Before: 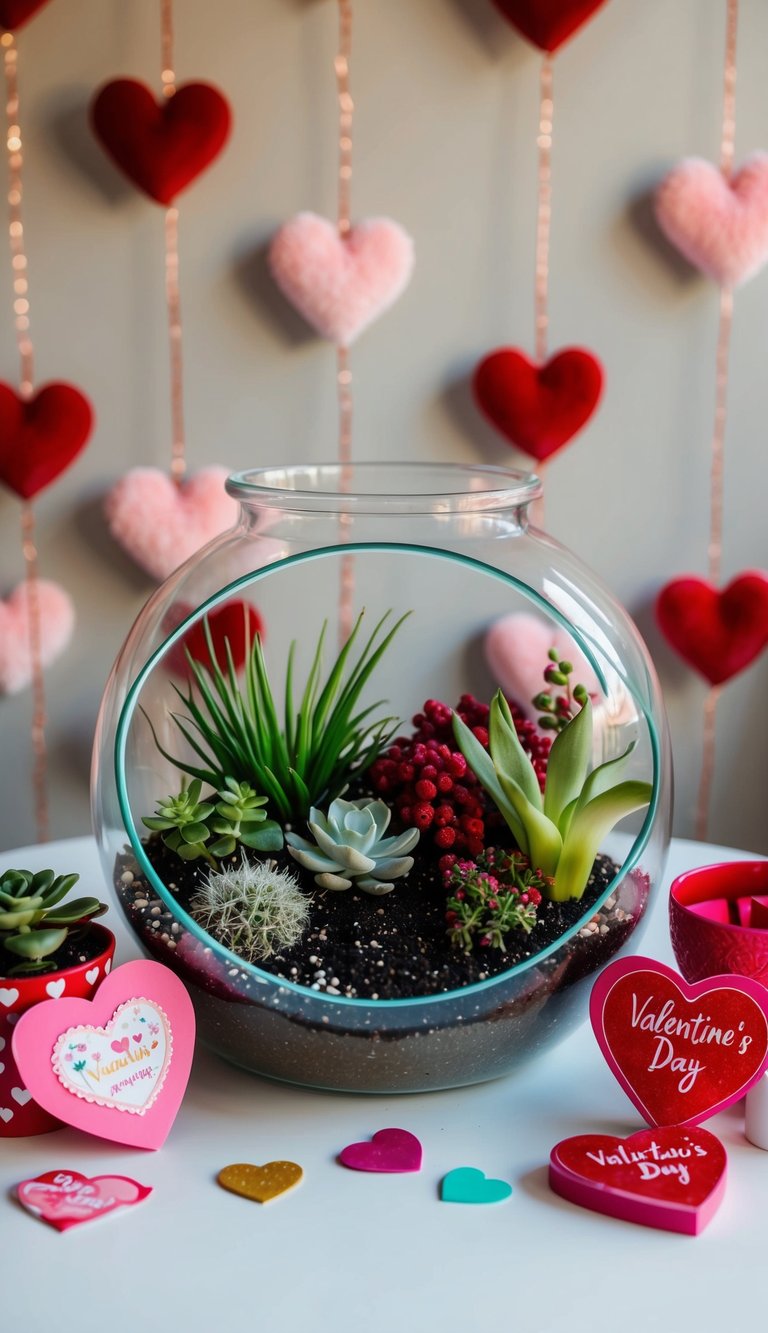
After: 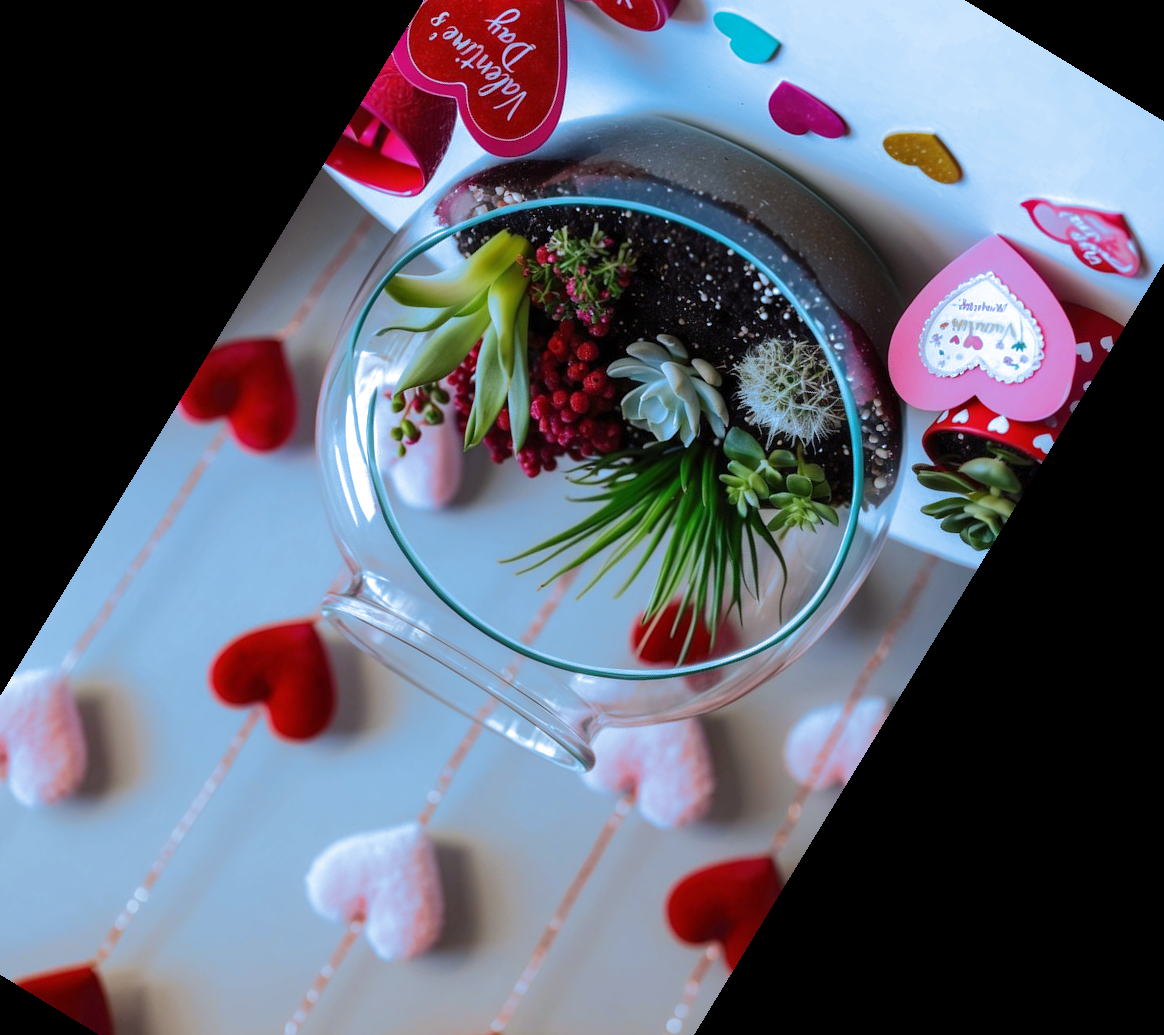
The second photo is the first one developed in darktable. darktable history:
white balance: red 0.948, green 1.02, blue 1.176
crop and rotate: angle 148.68°, left 9.111%, top 15.603%, right 4.588%, bottom 17.041%
shadows and highlights: shadows 62.66, white point adjustment 0.37, highlights -34.44, compress 83.82%
split-toning: shadows › hue 351.18°, shadows › saturation 0.86, highlights › hue 218.82°, highlights › saturation 0.73, balance -19.167
